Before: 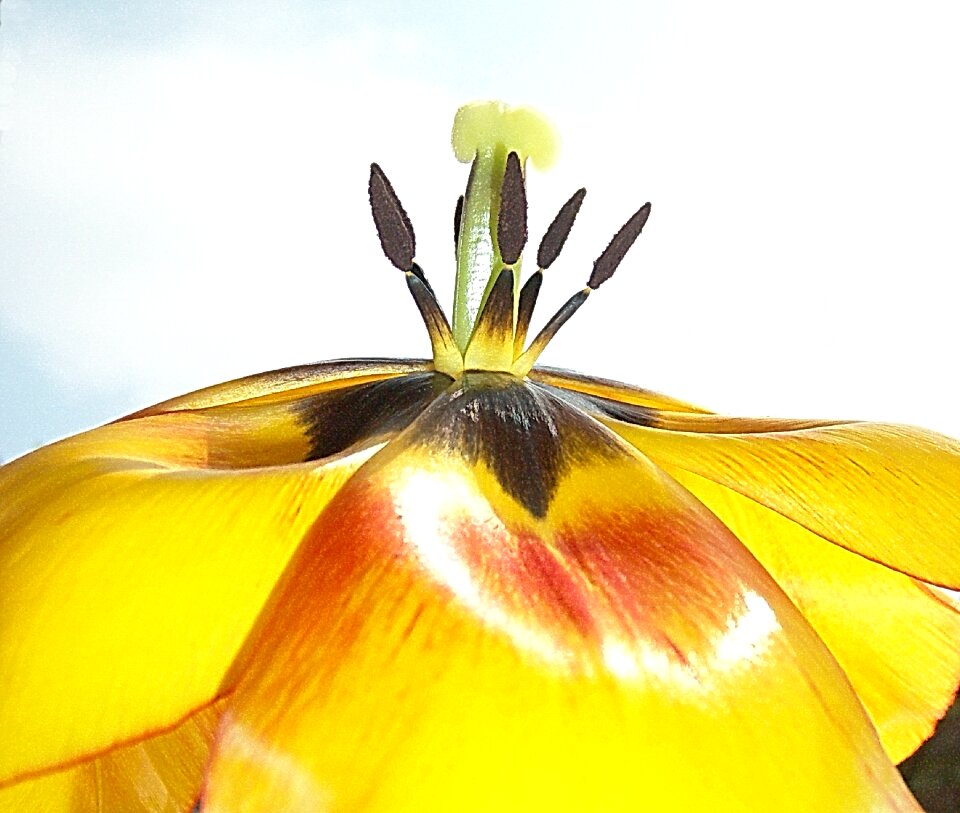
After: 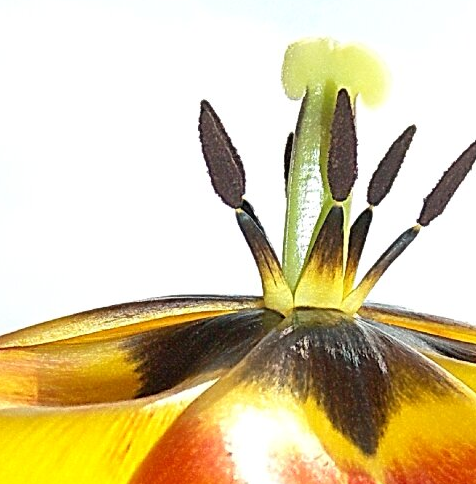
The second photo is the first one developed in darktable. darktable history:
crop: left 17.794%, top 7.839%, right 32.589%, bottom 32.596%
